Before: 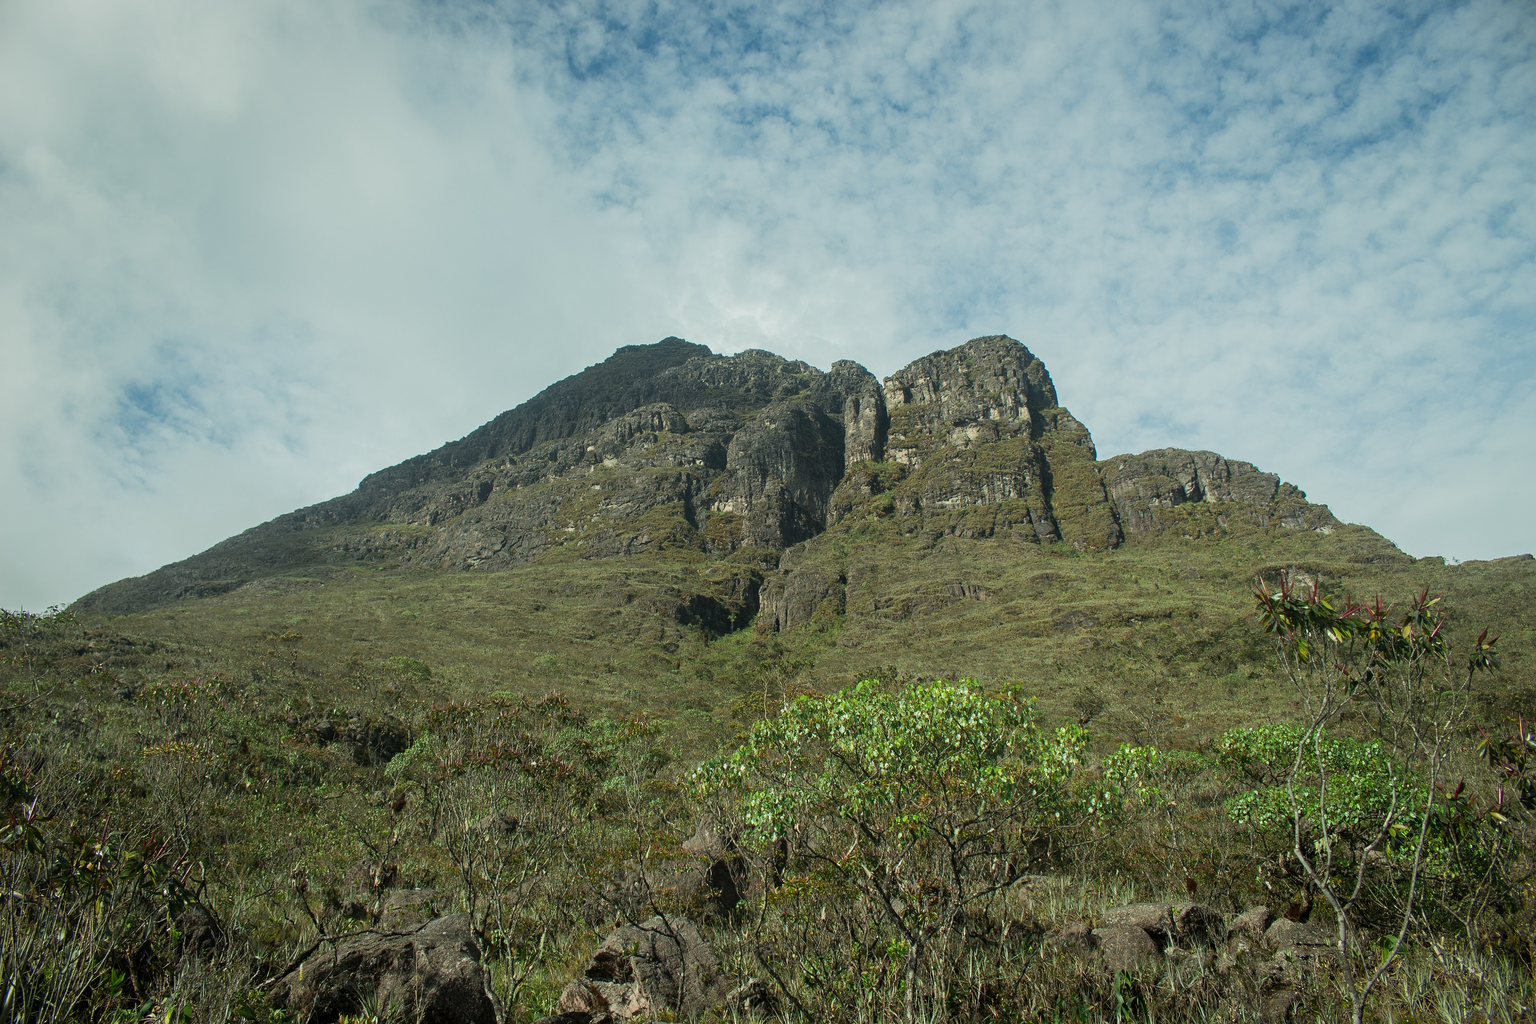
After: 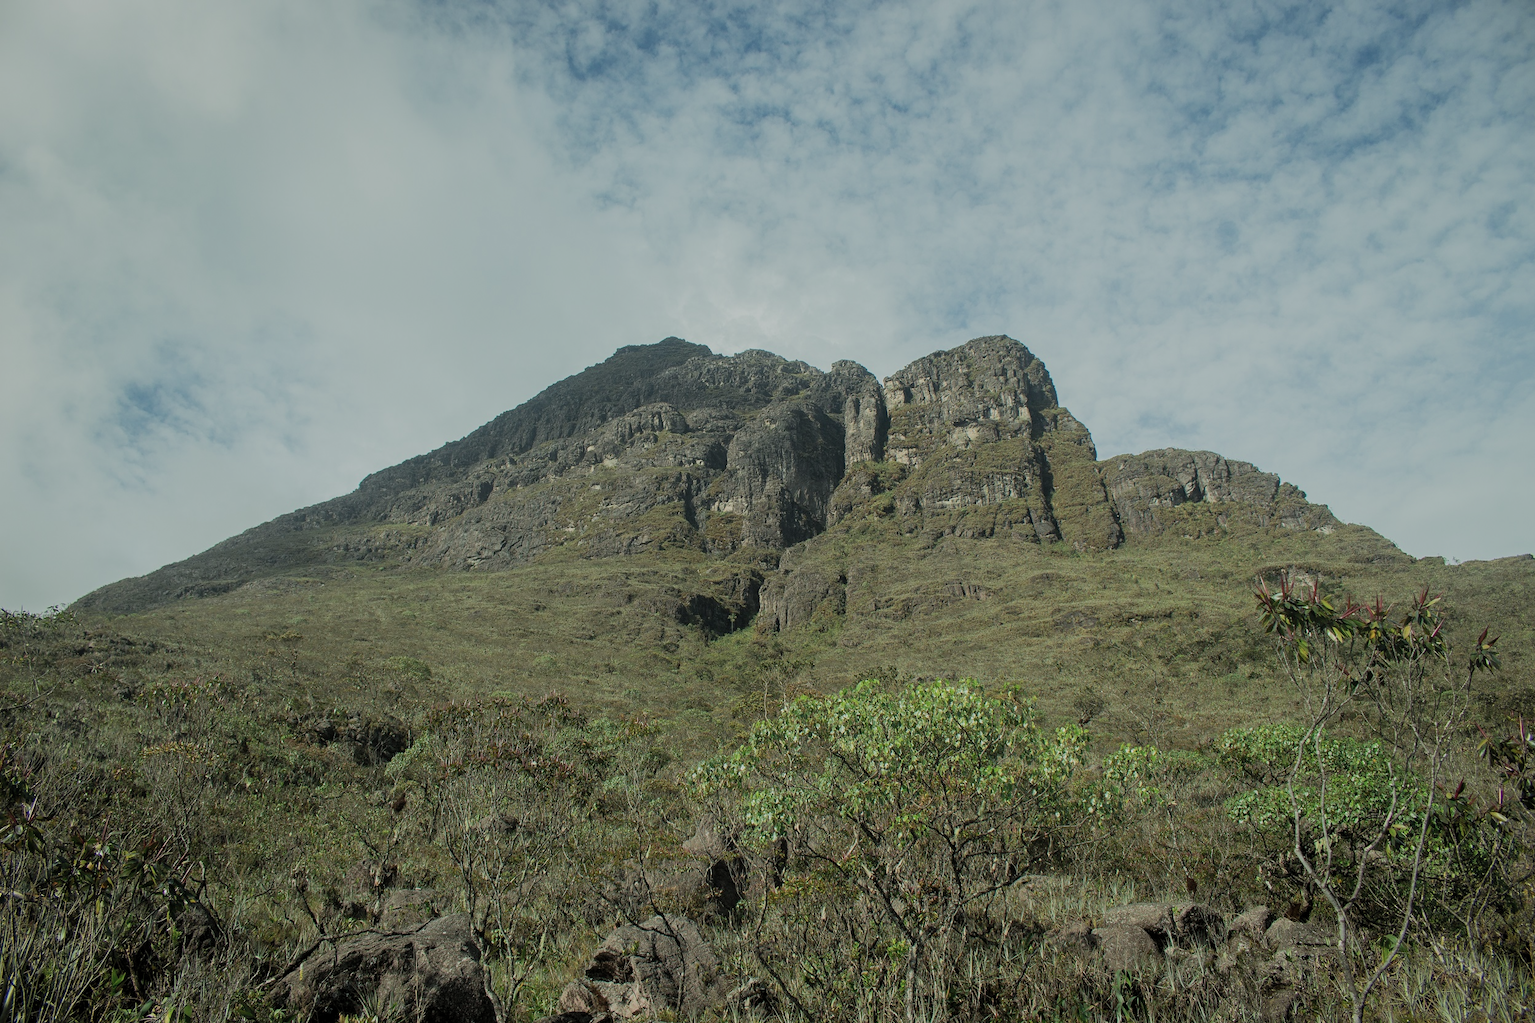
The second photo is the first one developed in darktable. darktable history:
fill light: on, module defaults
filmic rgb: middle gray luminance 18.42%, black relative exposure -10.5 EV, white relative exposure 3.4 EV, threshold 6 EV, target black luminance 0%, hardness 6.03, latitude 99%, contrast 0.847, shadows ↔ highlights balance 0.505%, add noise in highlights 0, preserve chrominance max RGB, color science v3 (2019), use custom middle-gray values true, iterations of high-quality reconstruction 0, contrast in highlights soft, enable highlight reconstruction true
color correction: saturation 0.8
